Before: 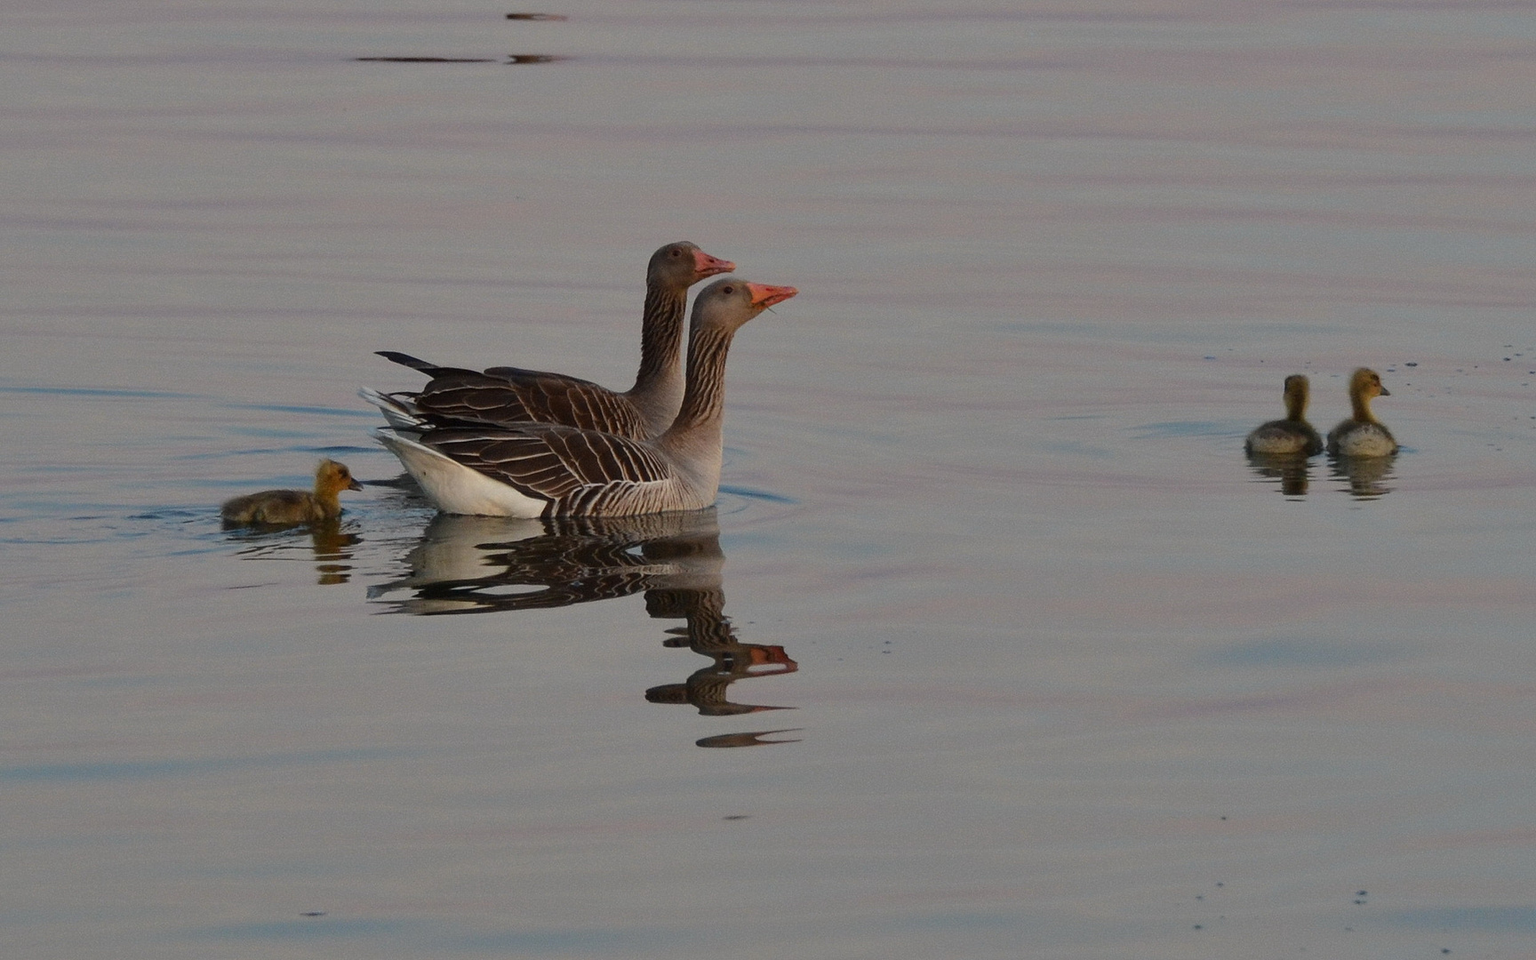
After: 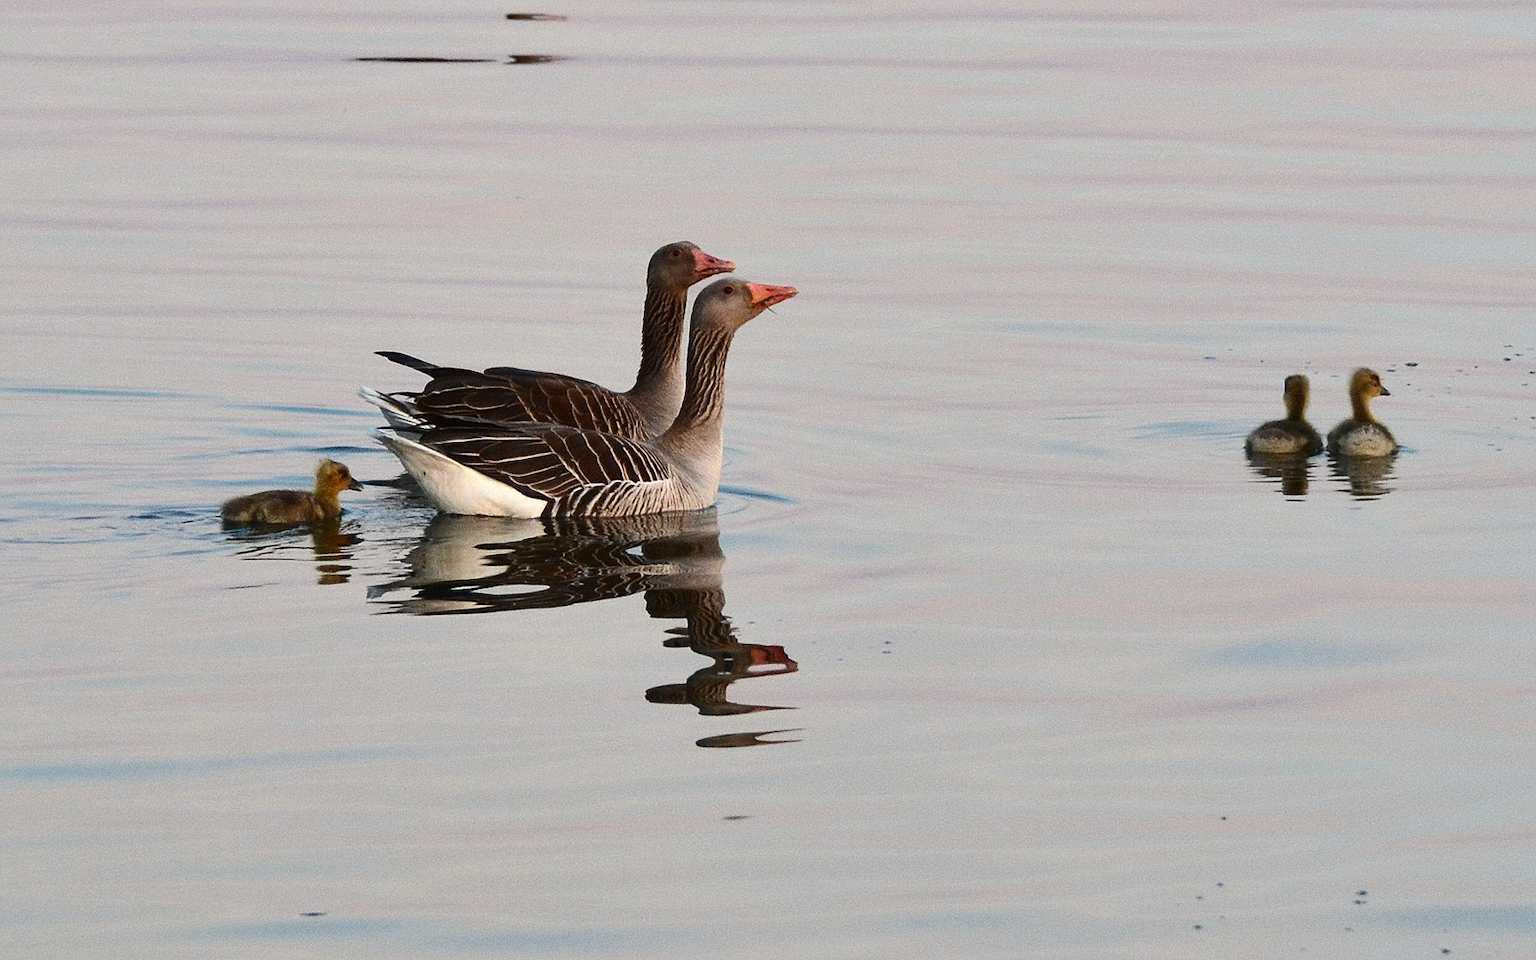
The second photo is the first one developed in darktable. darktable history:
exposure: exposure 0.65 EV, compensate exposure bias true, compensate highlight preservation false
tone curve: curves: ch0 [(0, 0) (0.003, 0.009) (0.011, 0.013) (0.025, 0.019) (0.044, 0.029) (0.069, 0.04) (0.1, 0.053) (0.136, 0.08) (0.177, 0.114) (0.224, 0.151) (0.277, 0.207) (0.335, 0.267) (0.399, 0.35) (0.468, 0.442) (0.543, 0.545) (0.623, 0.656) (0.709, 0.752) (0.801, 0.843) (0.898, 0.932) (1, 1)], color space Lab, independent channels, preserve colors none
sharpen: radius 1.32, amount 0.296, threshold 0.231
shadows and highlights: radius 45.02, white point adjustment 6.52, compress 79.47%, highlights color adjustment 46.14%, soften with gaussian
